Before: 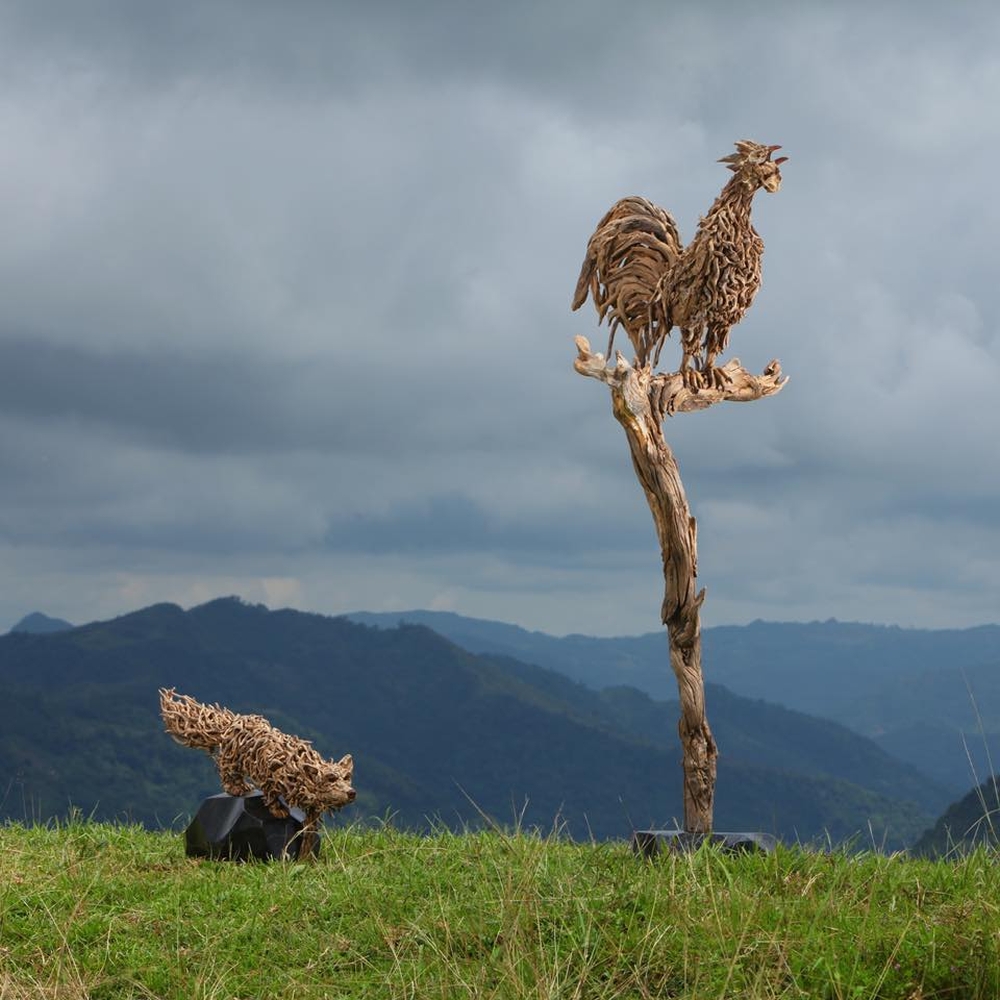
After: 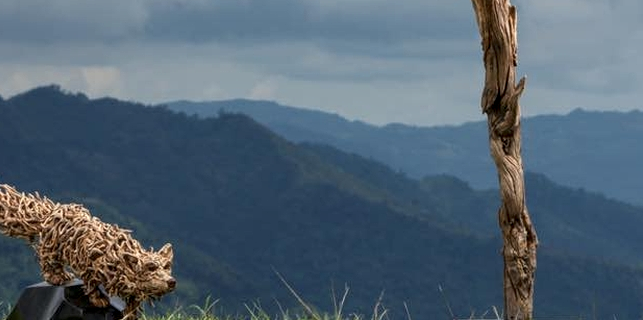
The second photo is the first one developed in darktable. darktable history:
crop: left 18.091%, top 51.13%, right 17.525%, bottom 16.85%
local contrast: detail 140%
